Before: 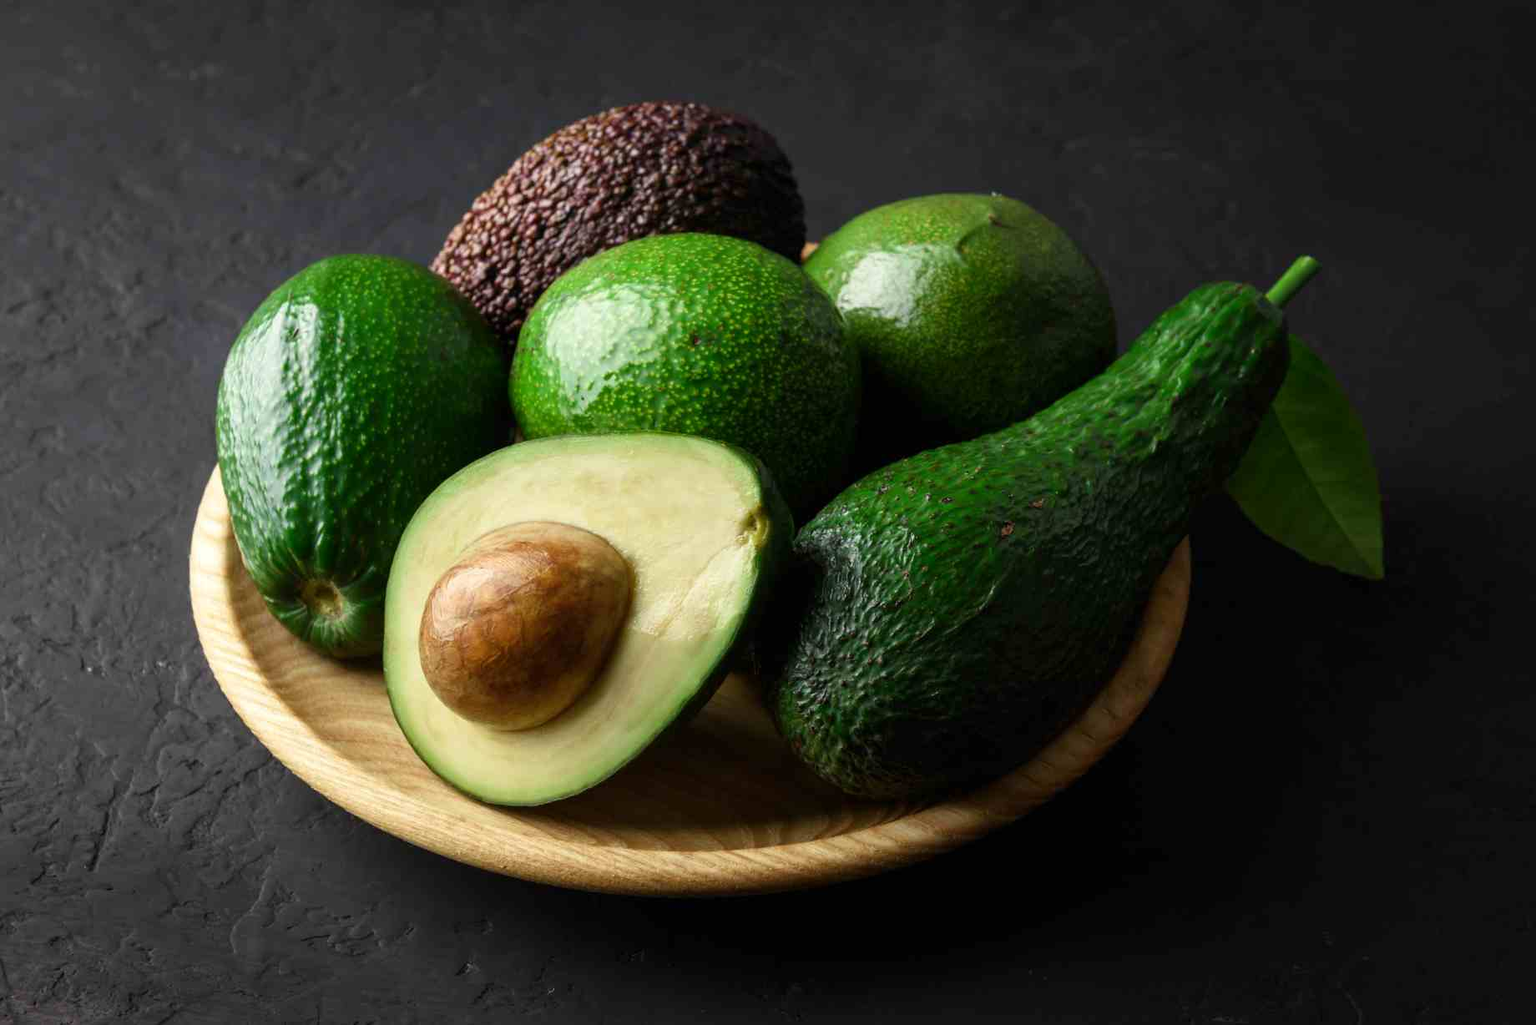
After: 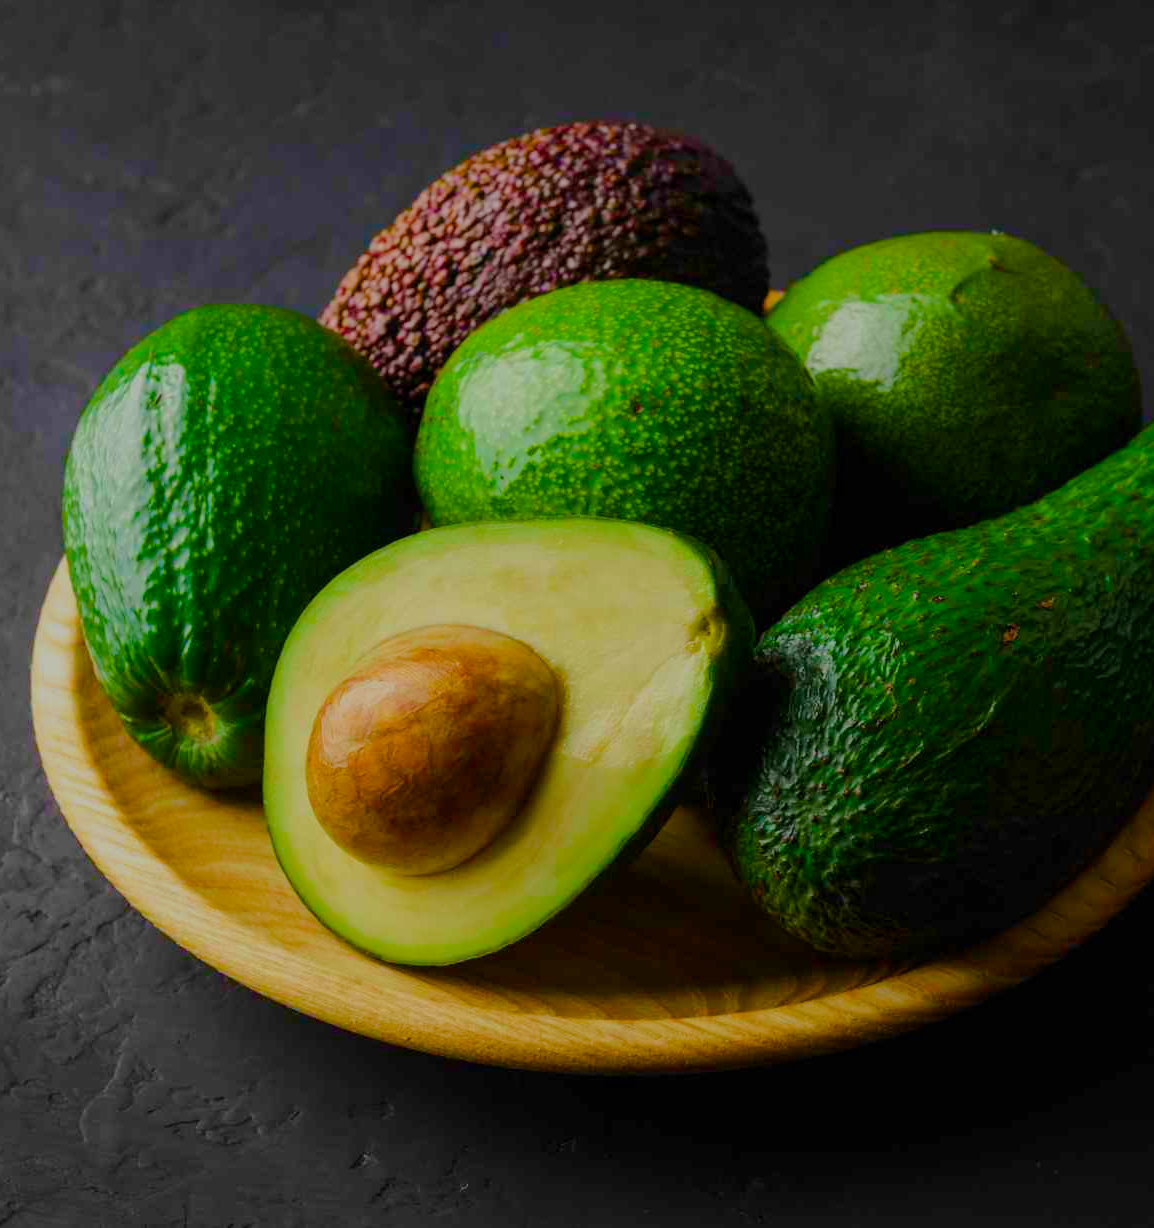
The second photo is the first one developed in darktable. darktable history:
tone equalizer: -8 EV -0.02 EV, -7 EV 0.025 EV, -6 EV -0.008 EV, -5 EV 0.005 EV, -4 EV -0.032 EV, -3 EV -0.237 EV, -2 EV -0.661 EV, -1 EV -0.96 EV, +0 EV -0.962 EV, edges refinement/feathering 500, mask exposure compensation -1.57 EV, preserve details no
crop: left 10.686%, right 26.58%
color balance rgb: linear chroma grading › global chroma 15.468%, perceptual saturation grading › global saturation 20%, perceptual saturation grading › highlights -25.27%, perceptual saturation grading › shadows 25.061%, global vibrance 50.313%
